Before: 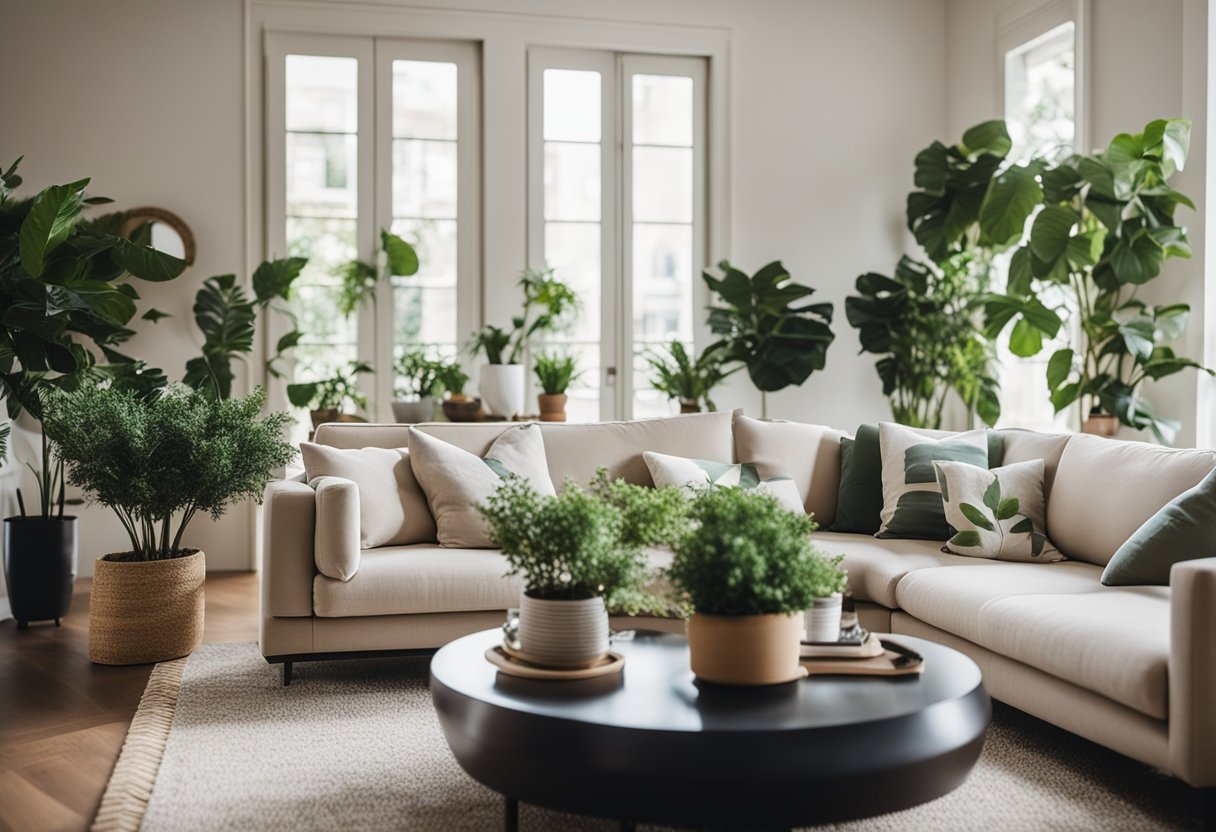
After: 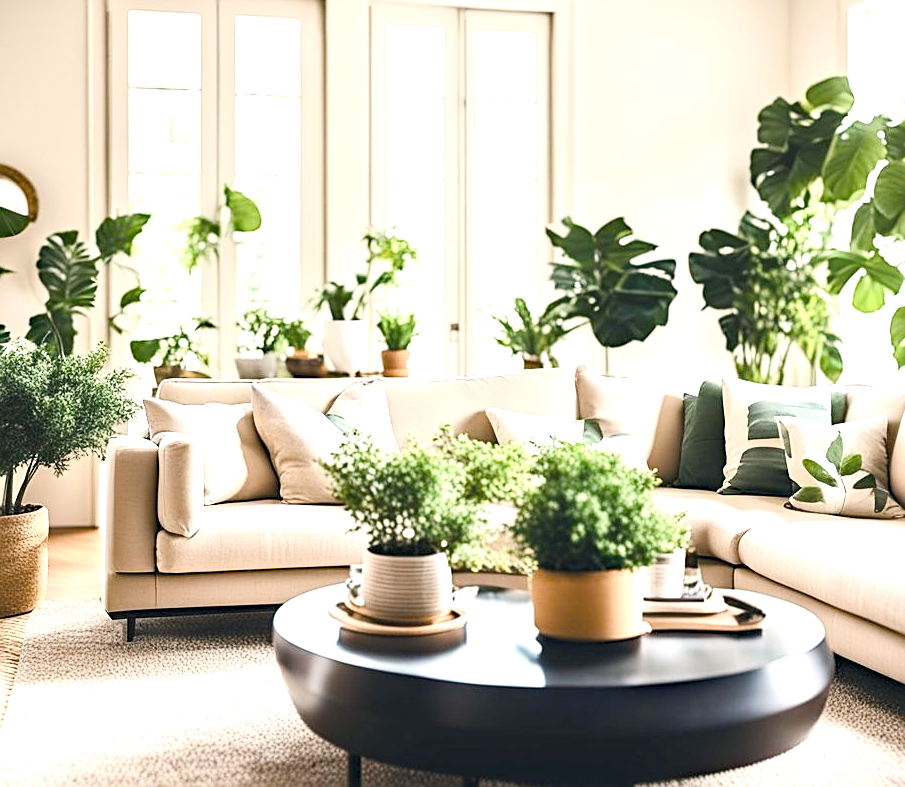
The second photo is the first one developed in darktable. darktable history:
contrast brightness saturation: contrast 0.201, brightness 0.144, saturation 0.141
sharpen: on, module defaults
exposure: black level correction 0, exposure 1.379 EV, compensate highlight preservation false
crop and rotate: left 12.937%, top 5.322%, right 12.574%
color balance rgb: perceptual saturation grading › global saturation 0.873%, perceptual saturation grading › highlights -17.817%, perceptual saturation grading › mid-tones 33.311%, perceptual saturation grading › shadows 50.294%
color correction: highlights a* 2.86, highlights b* 4.99, shadows a* -2.74, shadows b* -4.95, saturation 0.782
haze removal: compatibility mode true, adaptive false
